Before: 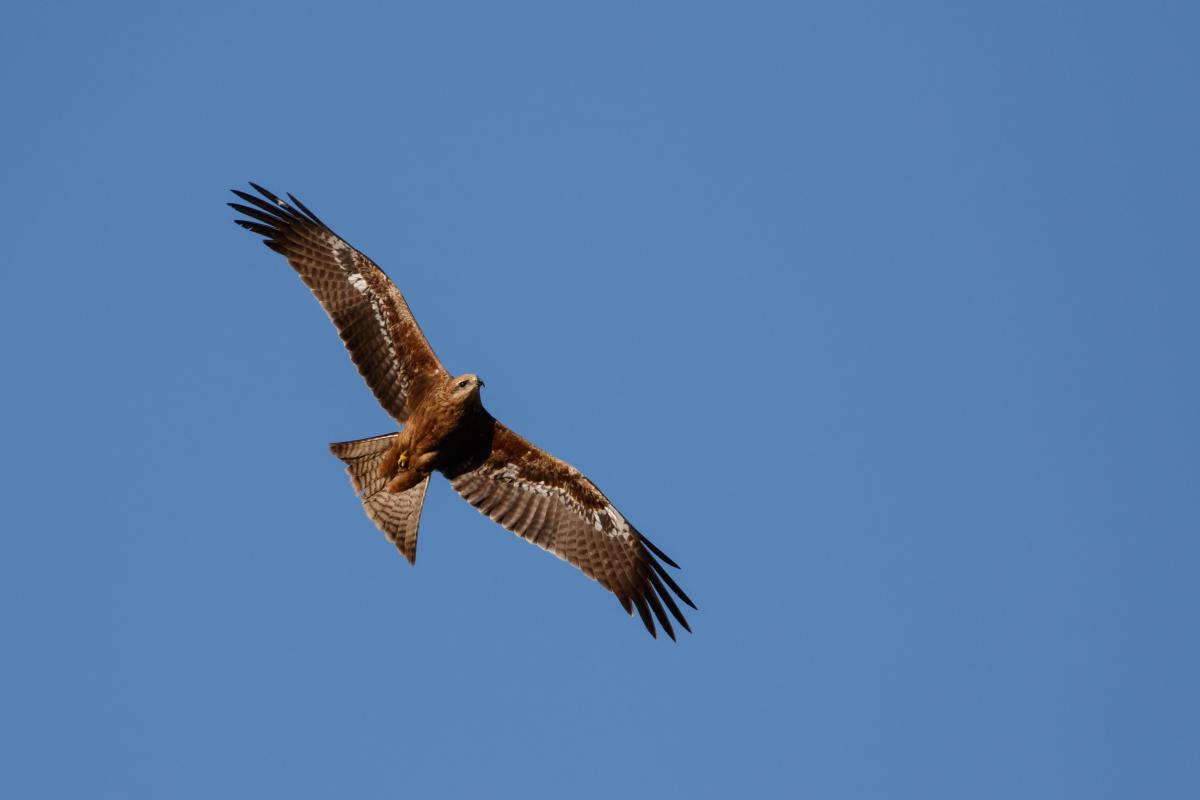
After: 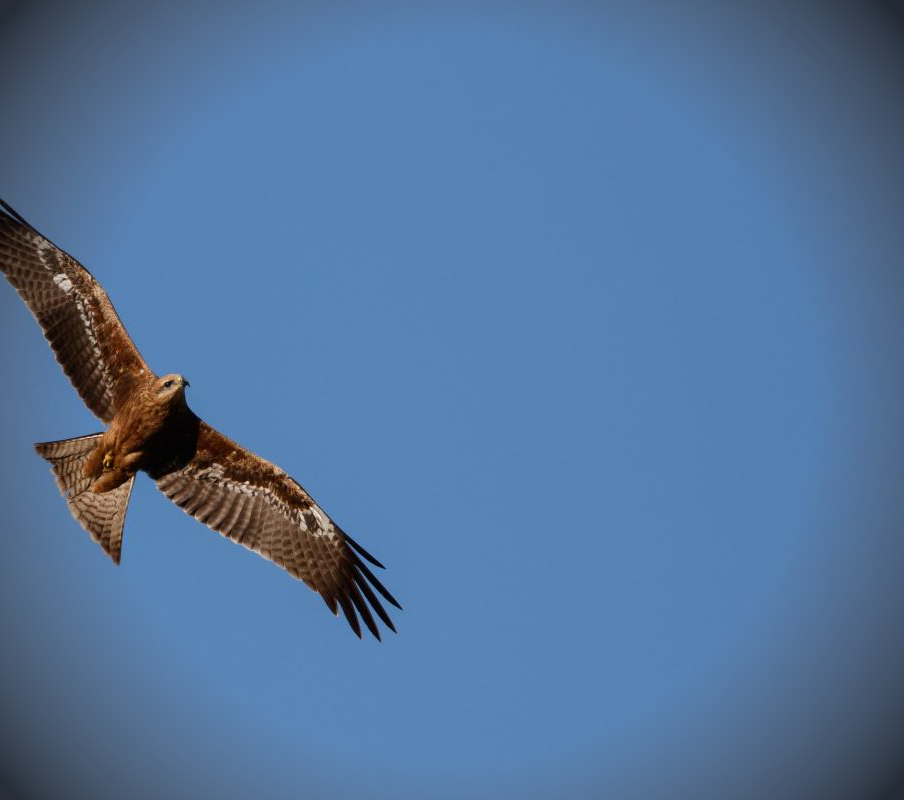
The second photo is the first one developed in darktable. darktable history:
crop and rotate: left 24.584%
vignetting: brightness -0.892, unbound false
